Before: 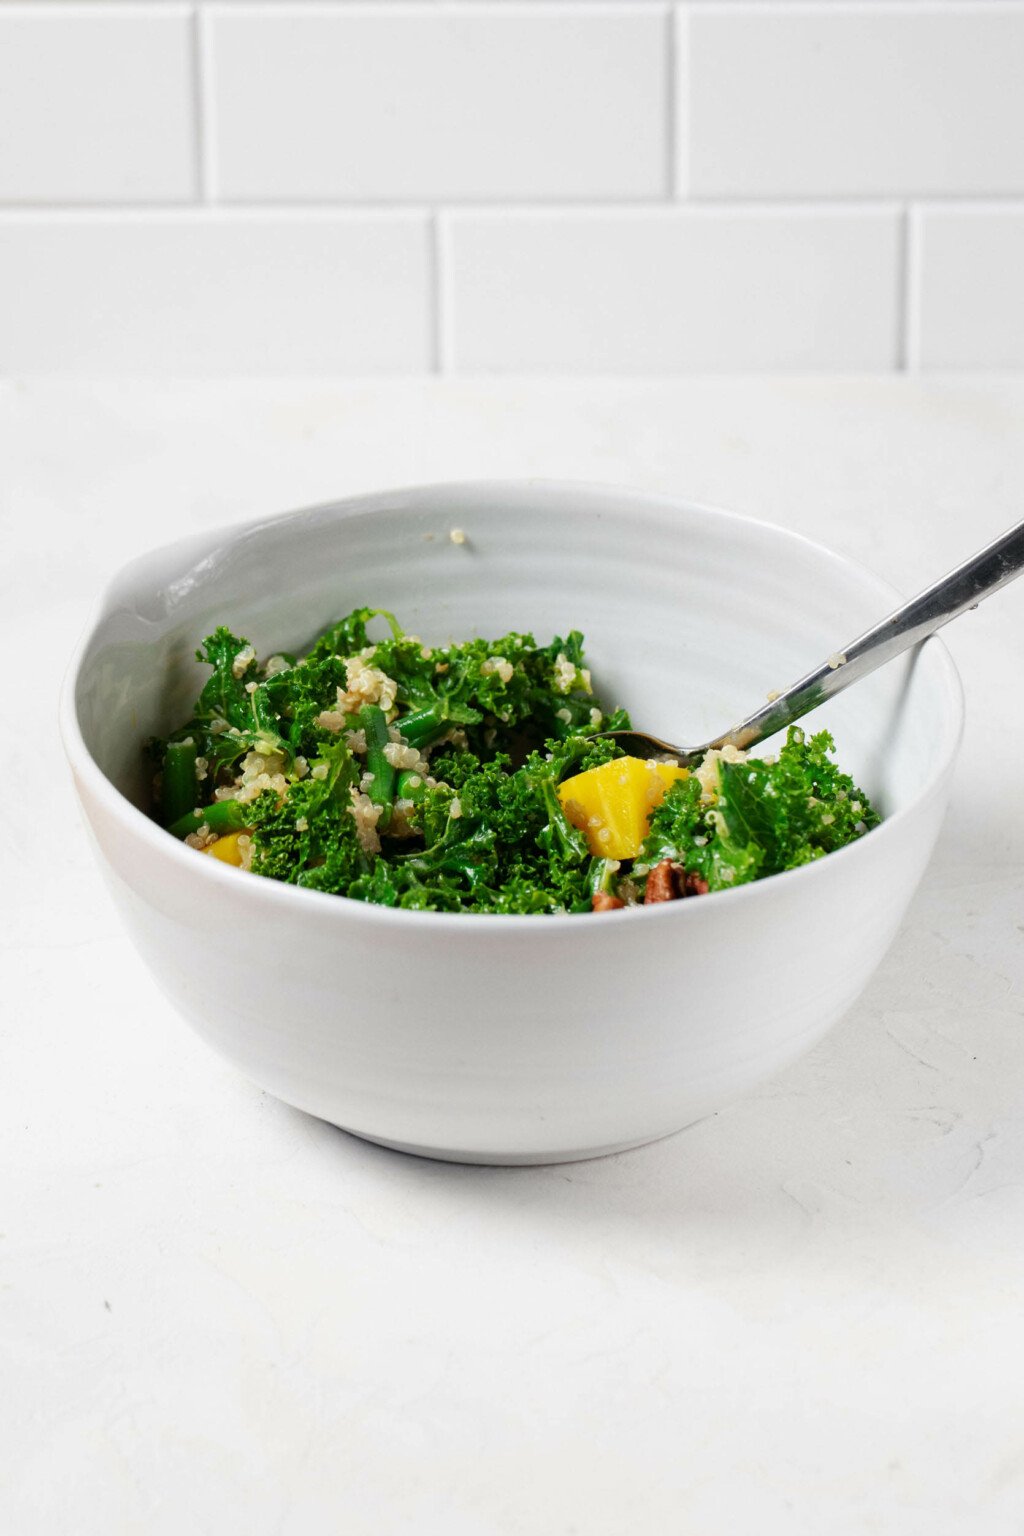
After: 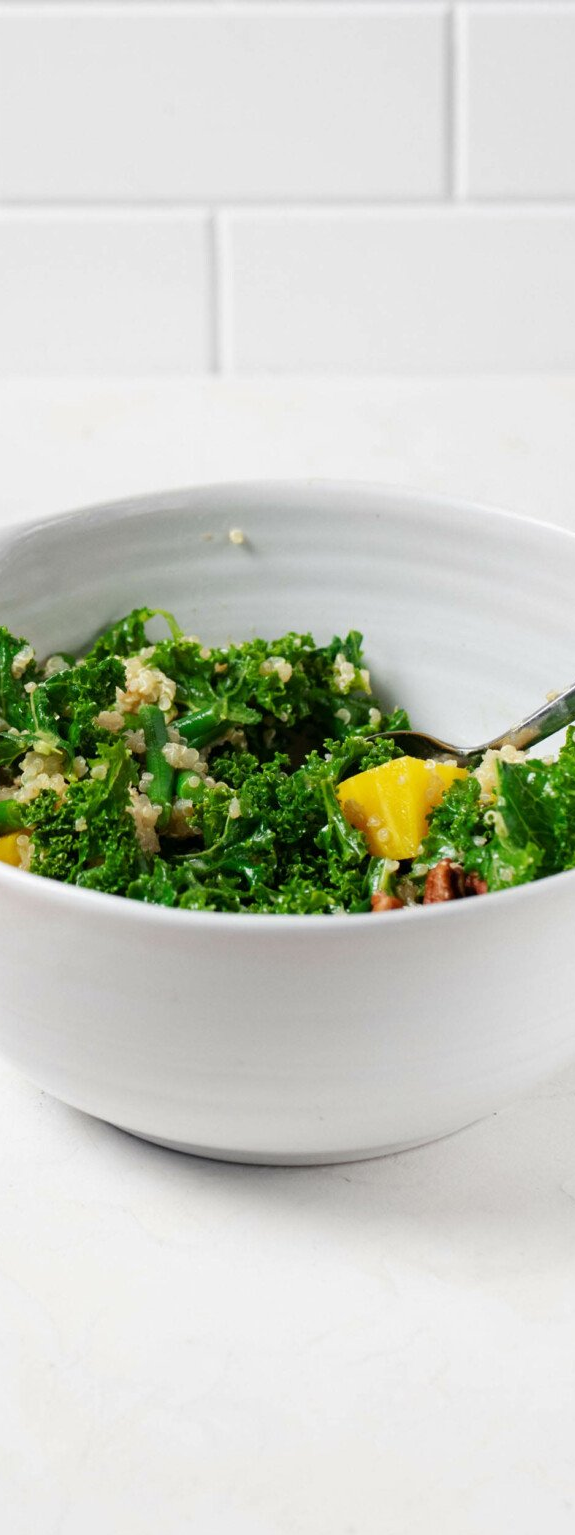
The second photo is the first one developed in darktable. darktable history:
crop: left 21.608%, right 22.153%, bottom 0.014%
